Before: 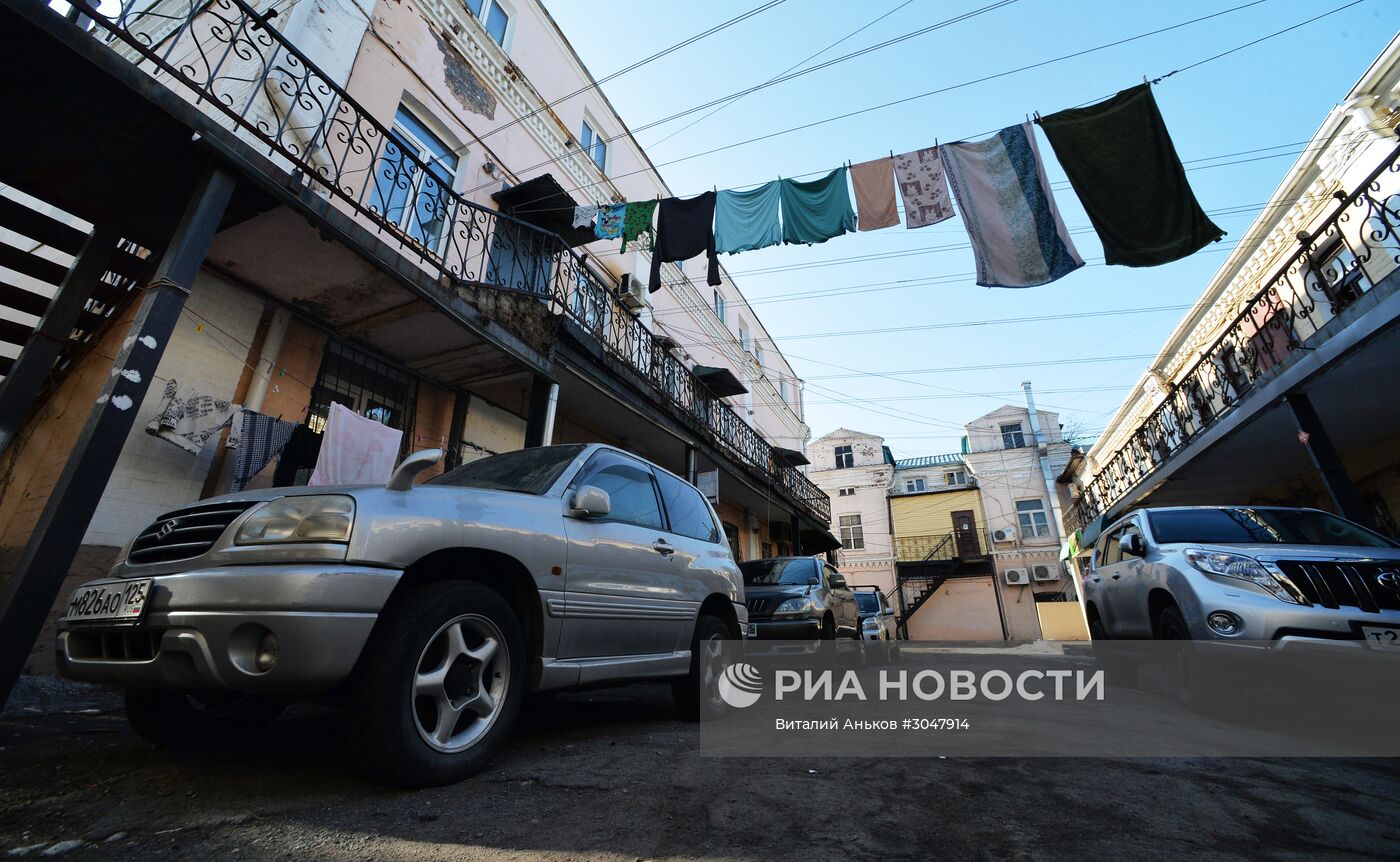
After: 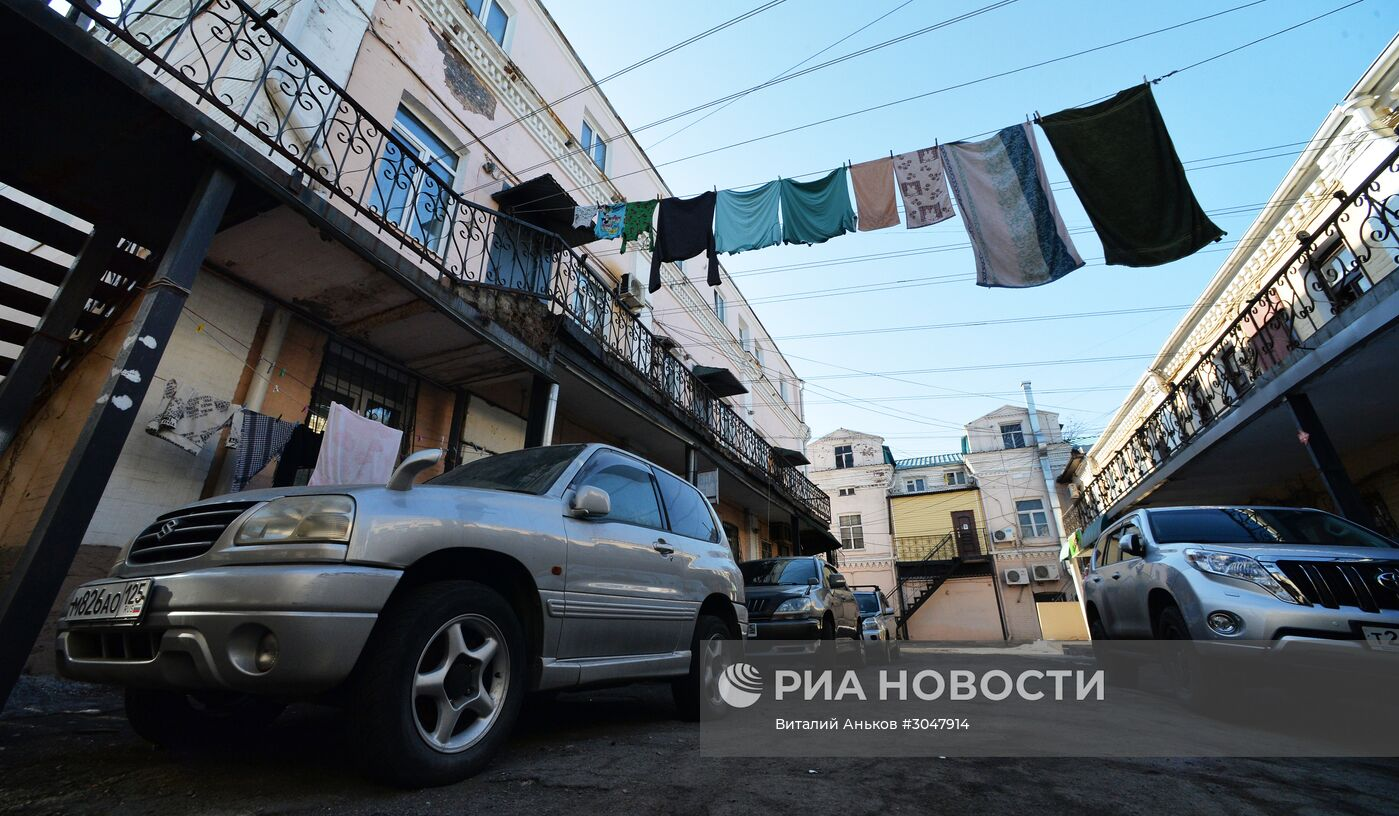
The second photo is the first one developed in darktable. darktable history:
crop and rotate: top 0.001%, bottom 5.293%
